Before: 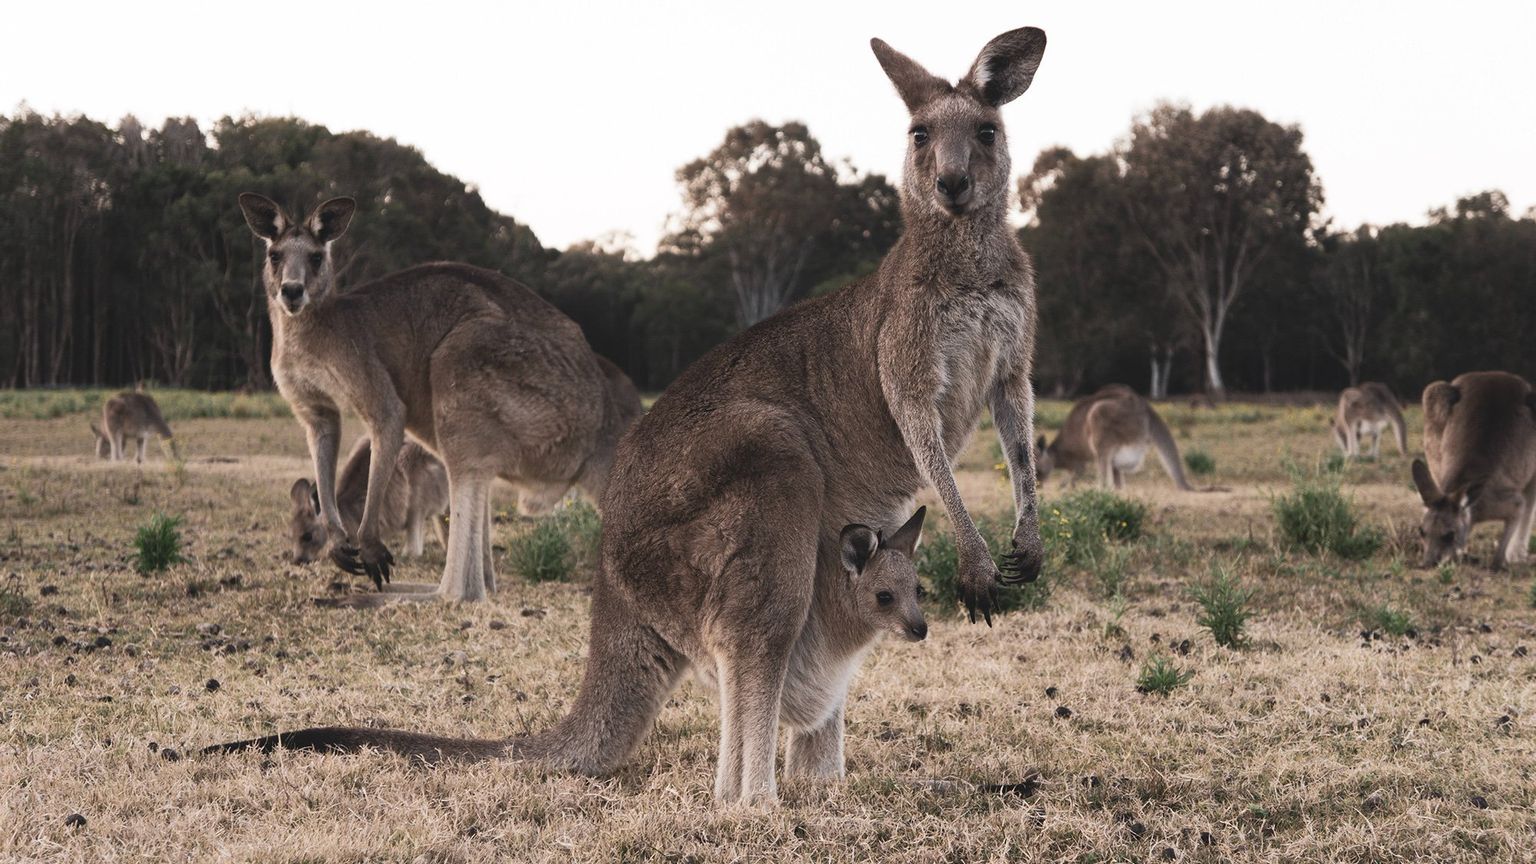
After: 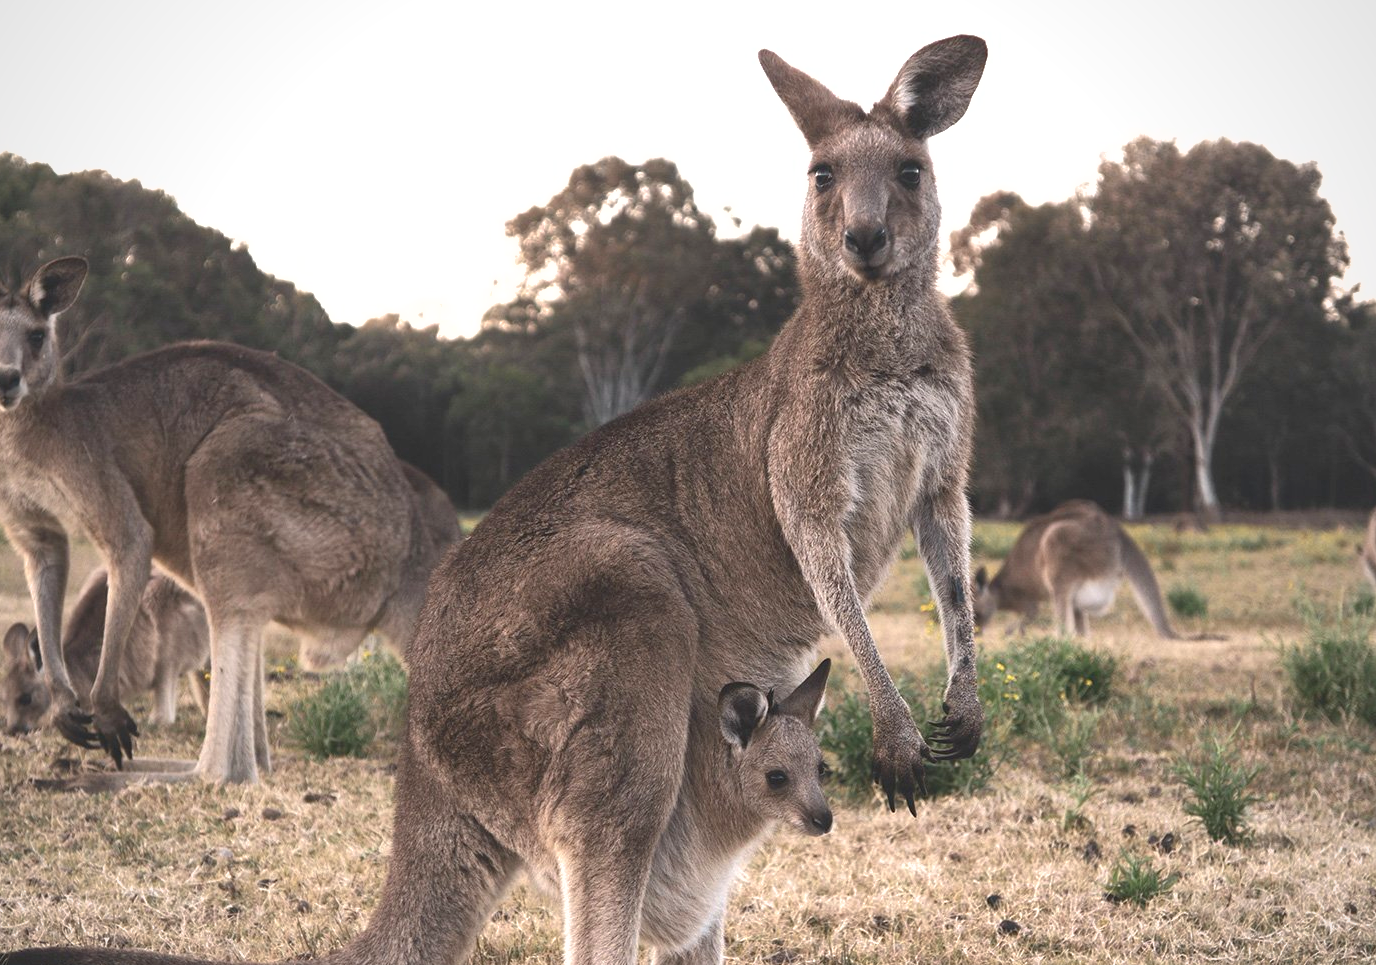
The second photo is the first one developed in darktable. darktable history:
exposure: black level correction 0, exposure 0.692 EV, compensate highlight preservation false
vignetting: fall-off radius 95.12%, unbound false
crop: left 18.799%, right 12.401%, bottom 14.177%
shadows and highlights: on, module defaults
